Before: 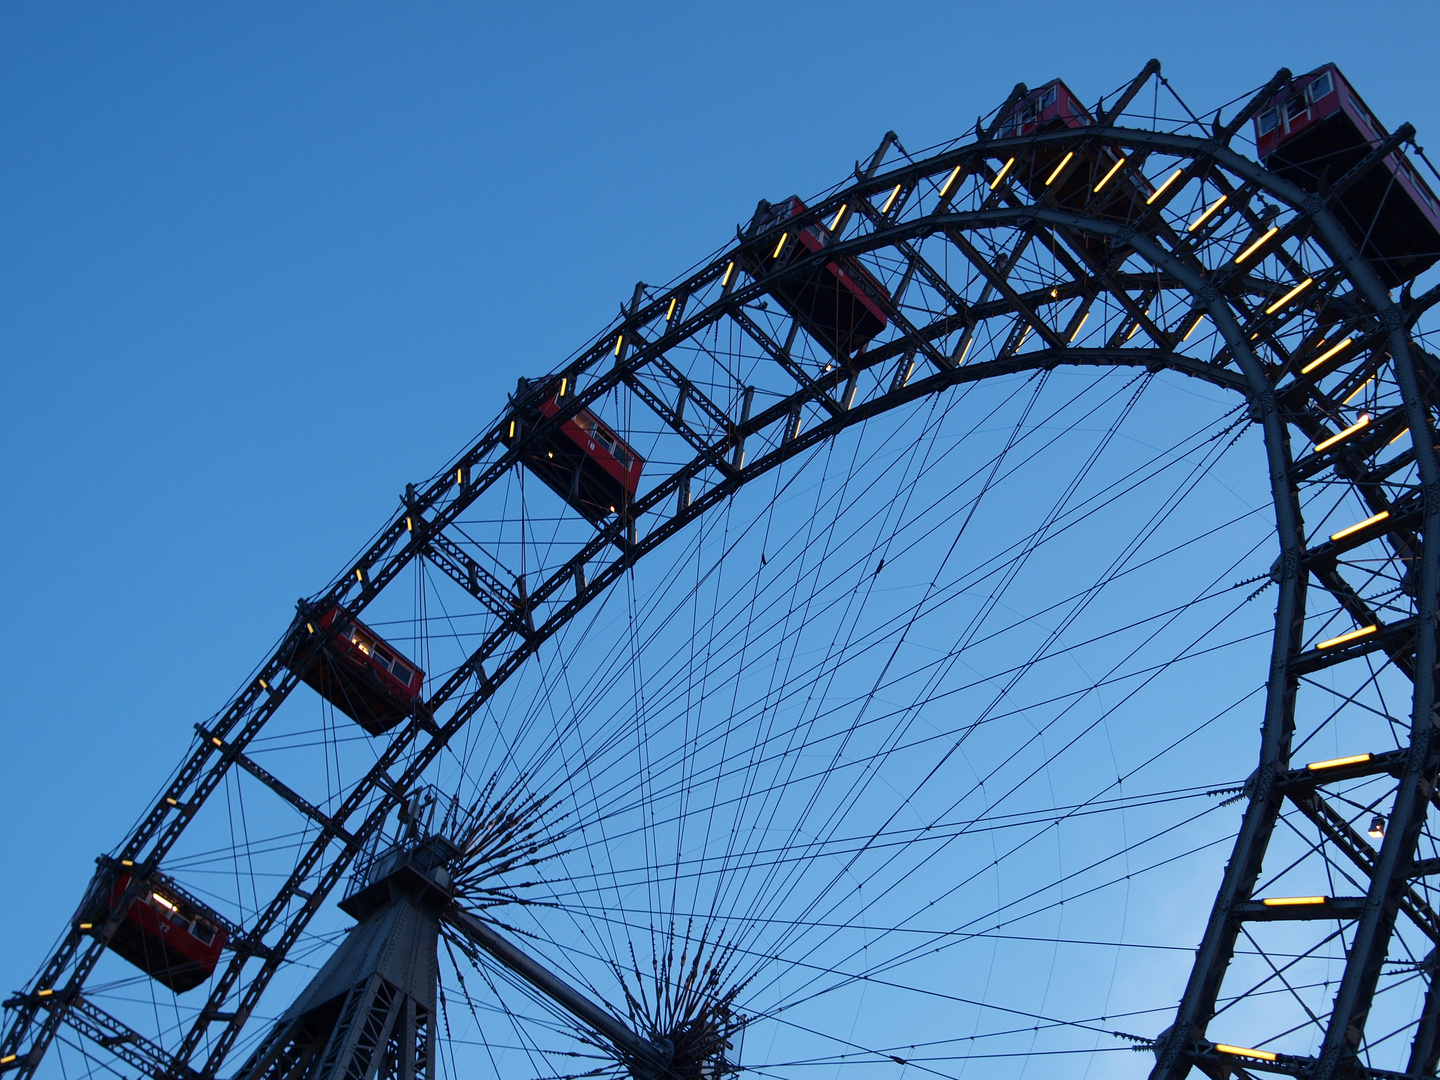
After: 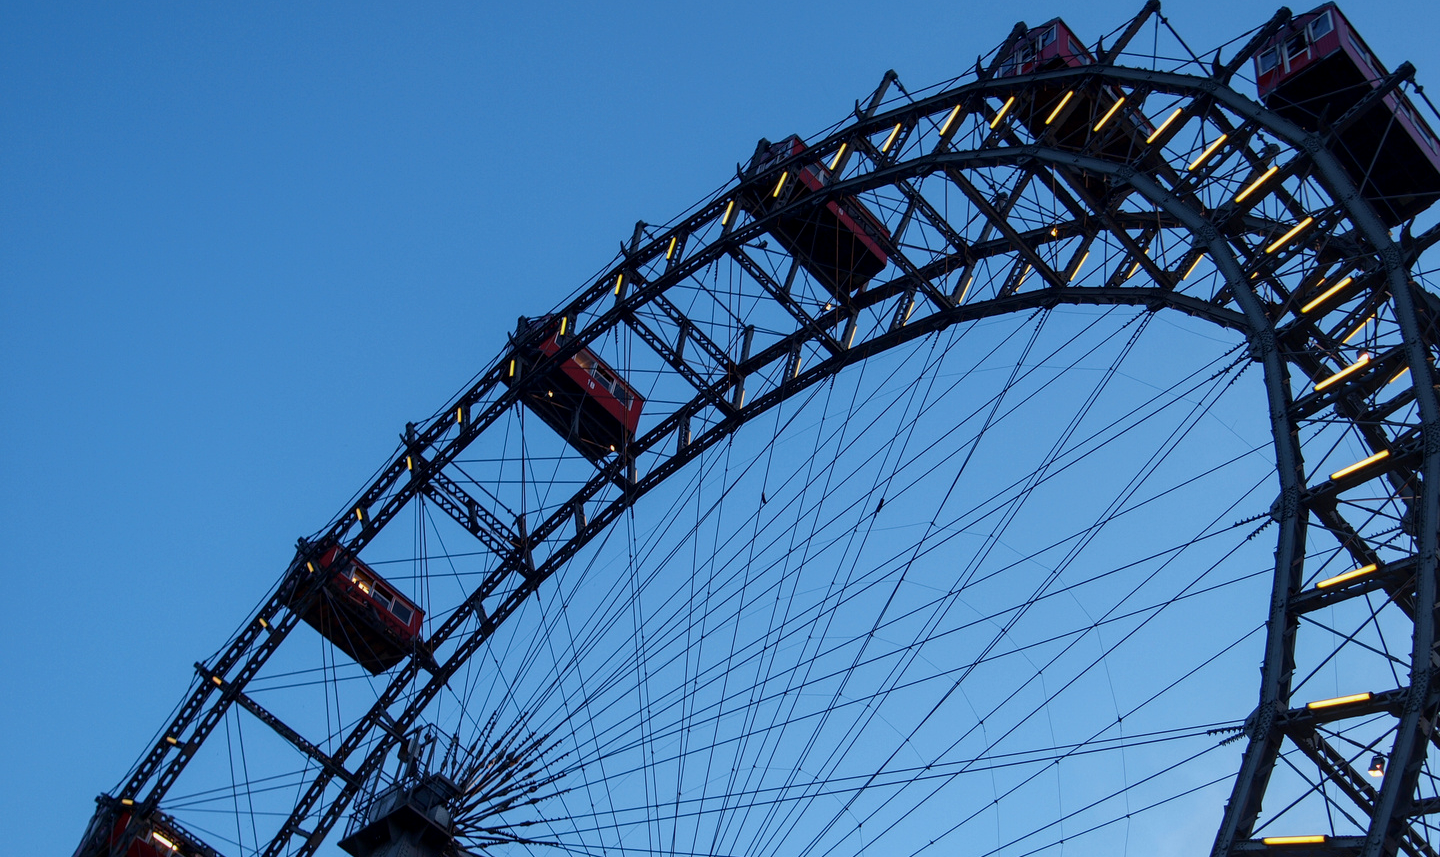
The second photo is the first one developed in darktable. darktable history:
local contrast: on, module defaults
crop and rotate: top 5.655%, bottom 14.968%
